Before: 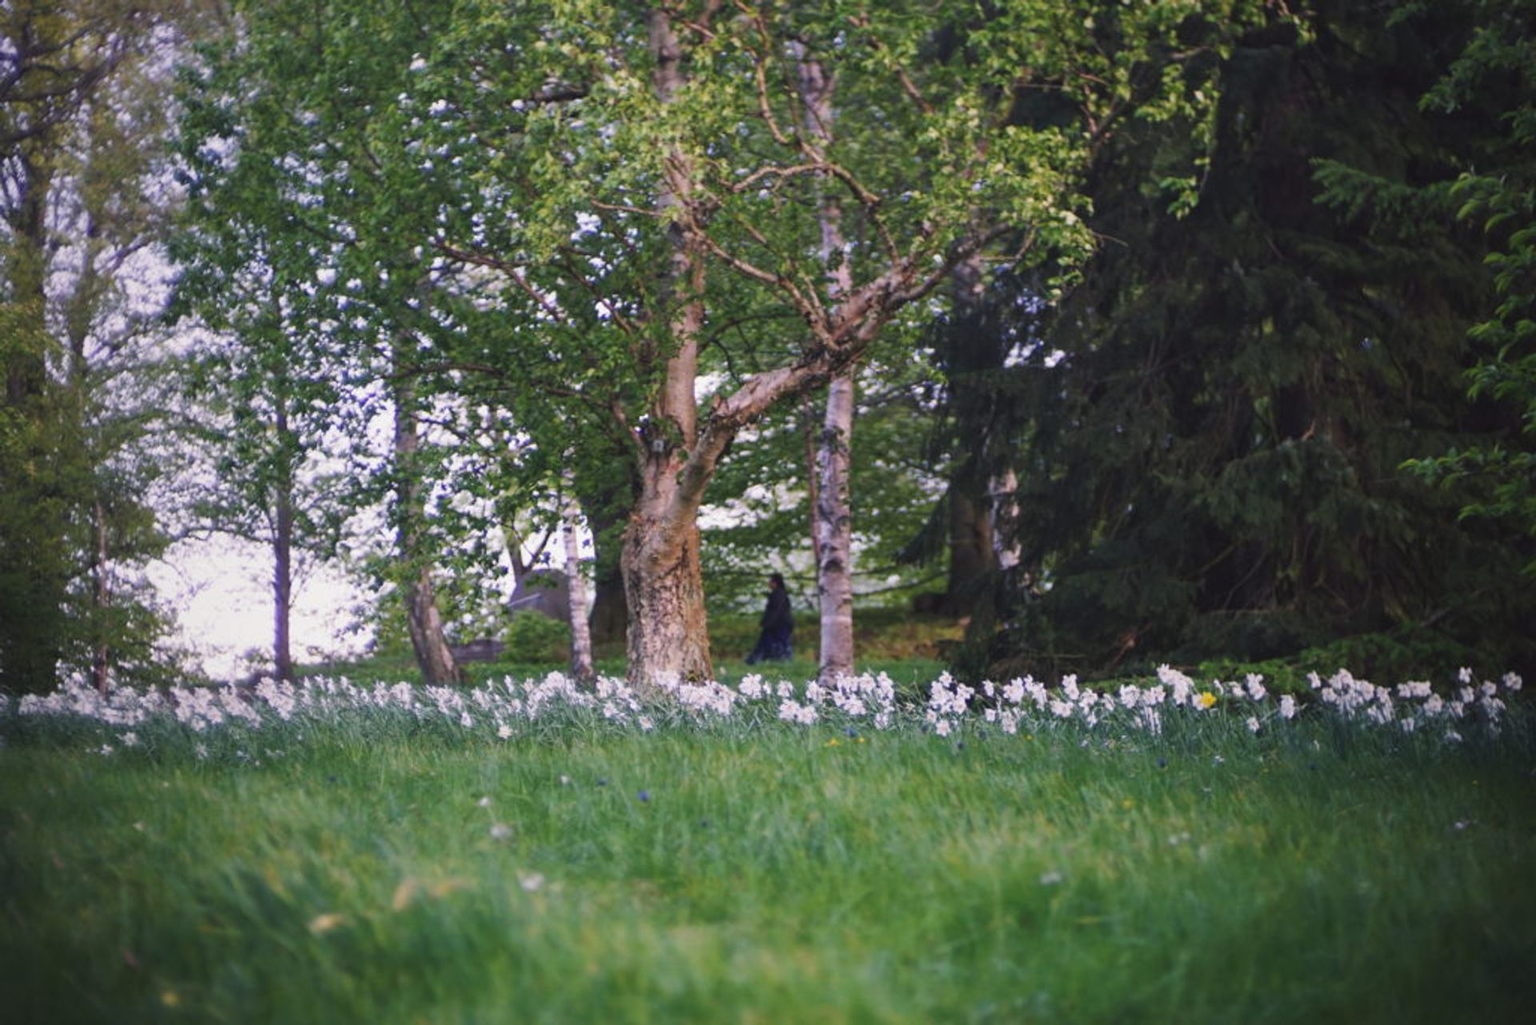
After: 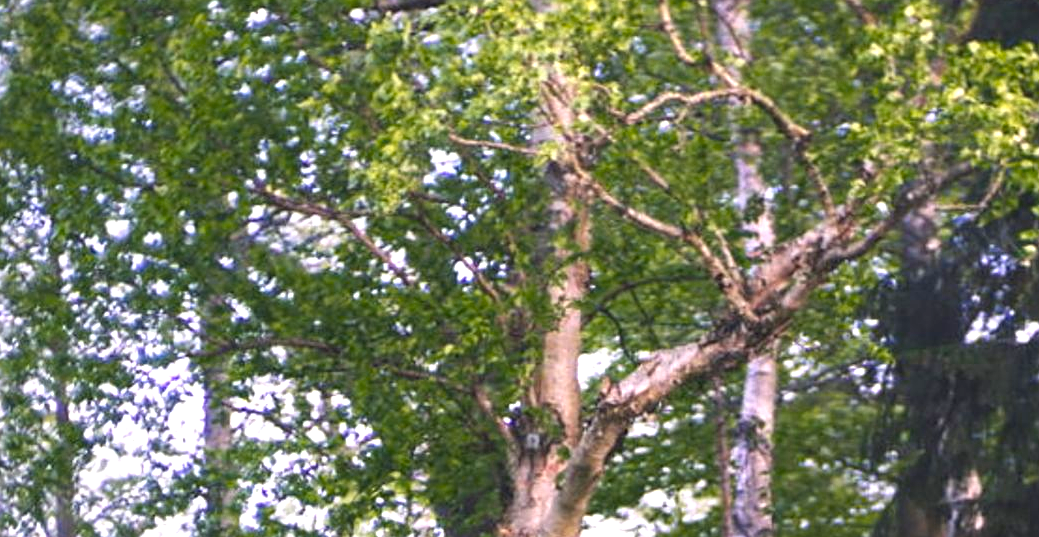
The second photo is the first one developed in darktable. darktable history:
exposure: exposure 0.744 EV, compensate highlight preservation false
sharpen: amount 0.213
color zones: curves: ch0 [(0.099, 0.624) (0.257, 0.596) (0.384, 0.376) (0.529, 0.492) (0.697, 0.564) (0.768, 0.532) (0.908, 0.644)]; ch1 [(0.112, 0.564) (0.254, 0.612) (0.432, 0.676) (0.592, 0.456) (0.743, 0.684) (0.888, 0.536)]; ch2 [(0.25, 0.5) (0.469, 0.36) (0.75, 0.5)]
crop: left 15.126%, top 9.096%, right 30.759%, bottom 48.98%
